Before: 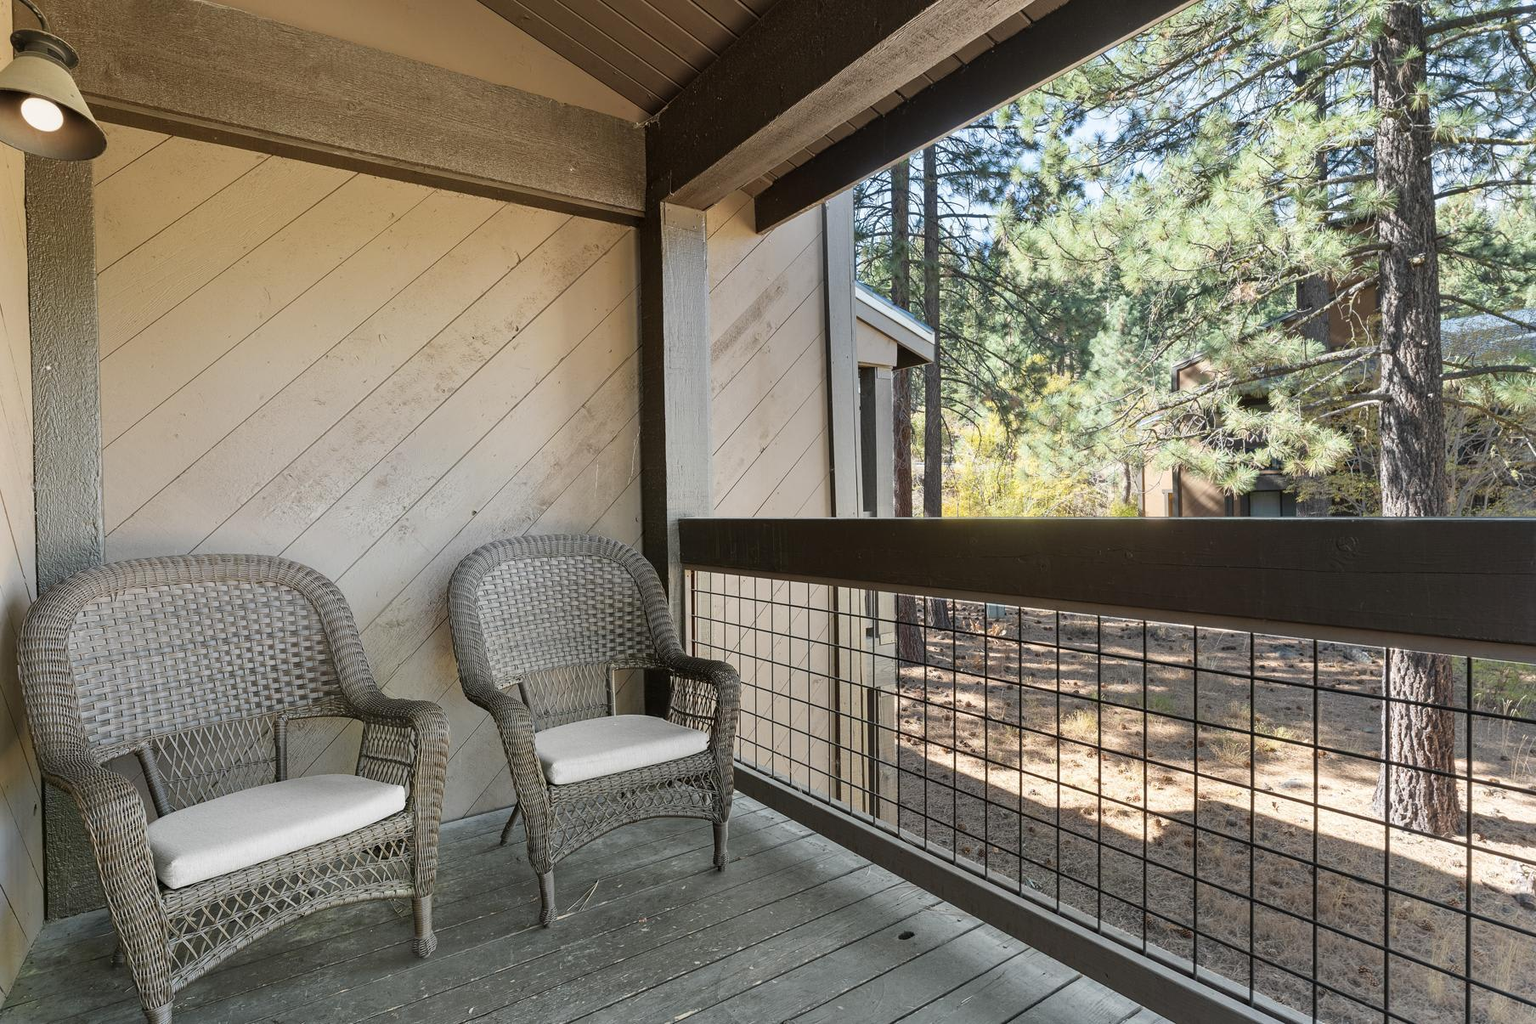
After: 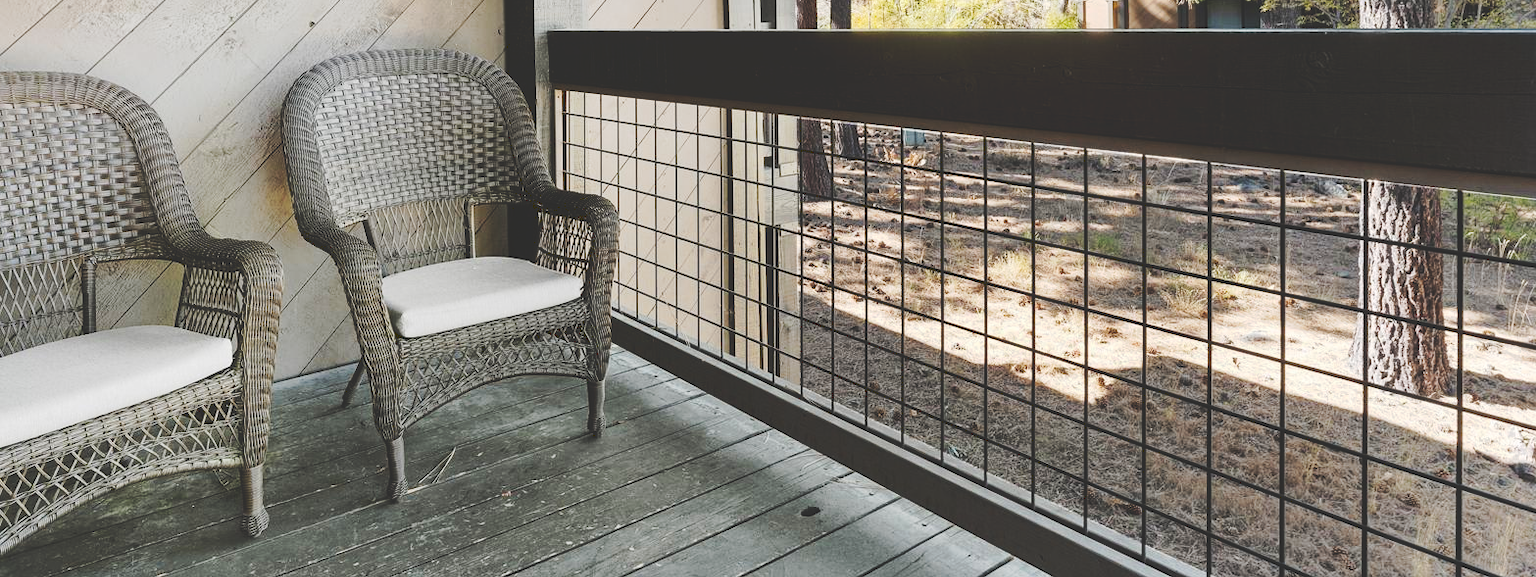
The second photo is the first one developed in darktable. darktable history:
crop and rotate: left 13.306%, top 48.129%, bottom 2.928%
contrast brightness saturation: contrast 0.08, saturation 0.02
tone curve: curves: ch0 [(0, 0) (0.003, 0.174) (0.011, 0.178) (0.025, 0.182) (0.044, 0.185) (0.069, 0.191) (0.1, 0.194) (0.136, 0.199) (0.177, 0.219) (0.224, 0.246) (0.277, 0.284) (0.335, 0.35) (0.399, 0.43) (0.468, 0.539) (0.543, 0.637) (0.623, 0.711) (0.709, 0.799) (0.801, 0.865) (0.898, 0.914) (1, 1)], preserve colors none
